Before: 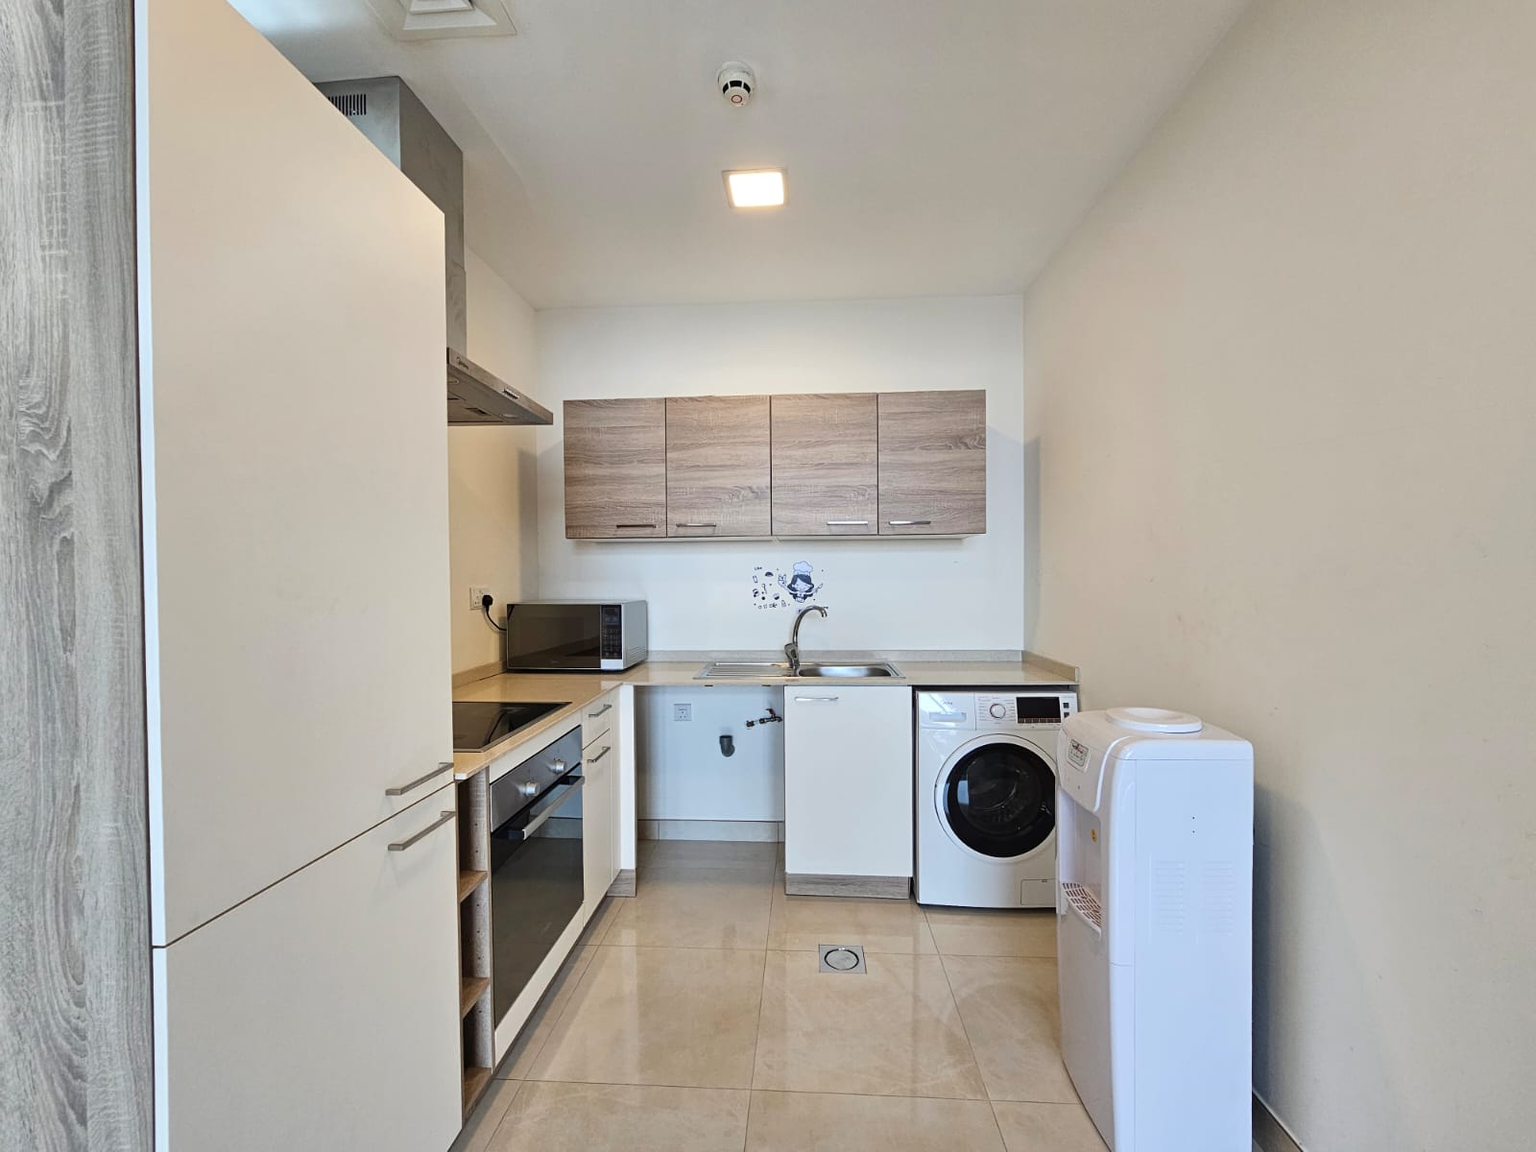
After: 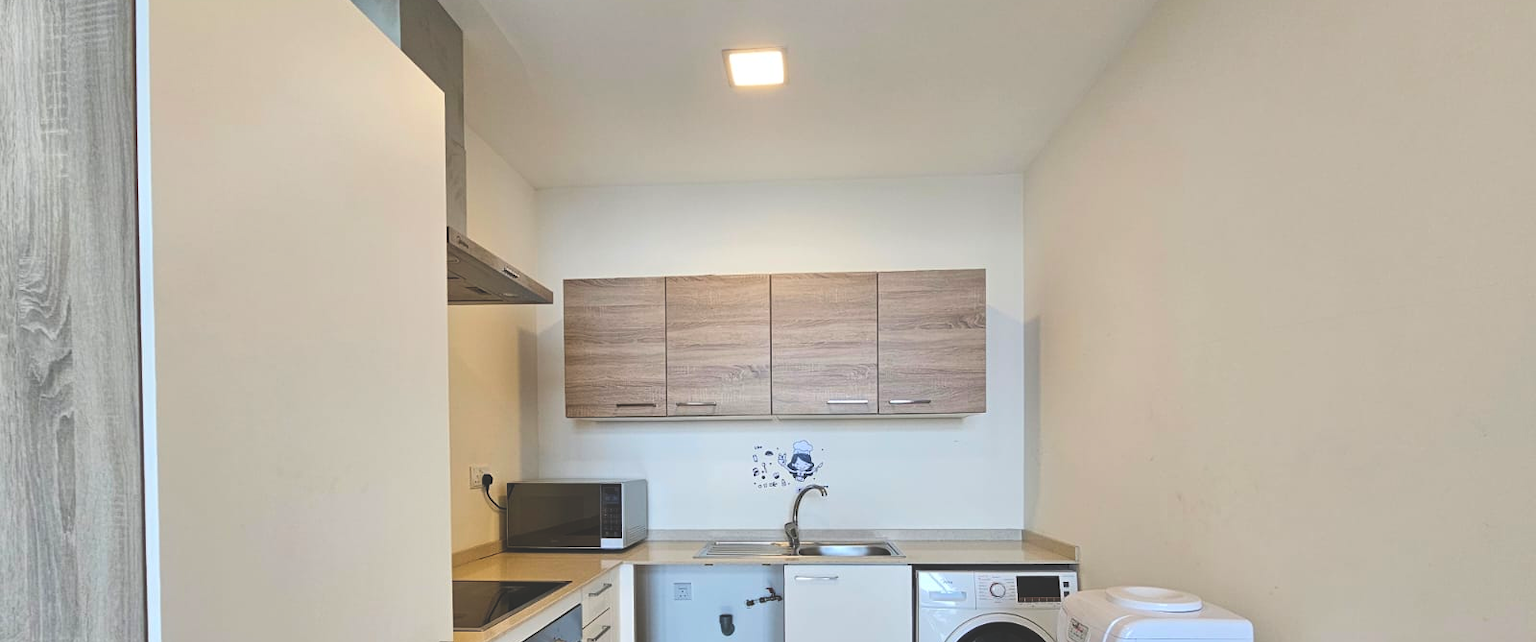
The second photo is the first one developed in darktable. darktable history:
color balance rgb: shadows lift › luminance -10.154%, shadows lift › chroma 0.774%, shadows lift › hue 112.65°, linear chroma grading › global chroma 8.955%, perceptual saturation grading › global saturation 9.848%, global vibrance 20%
exposure: black level correction -0.027, compensate highlight preservation false
crop and rotate: top 10.528%, bottom 33.665%
